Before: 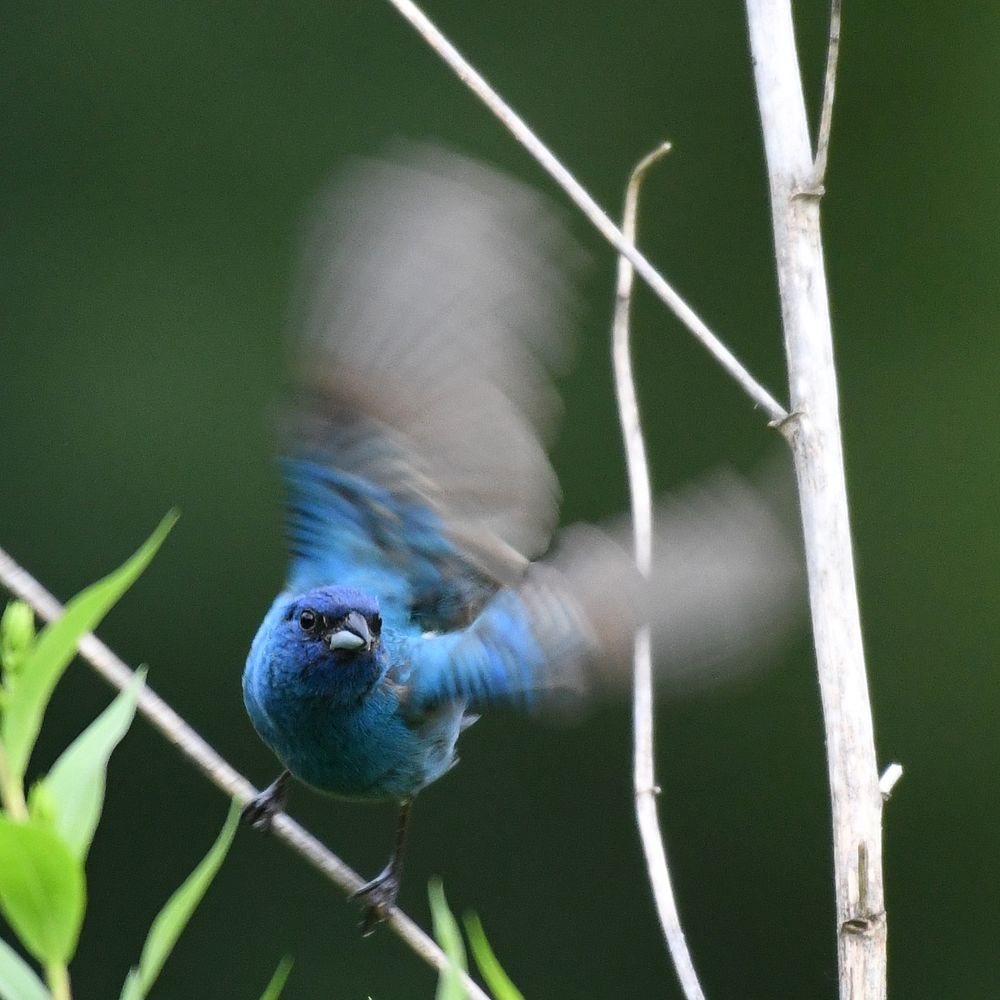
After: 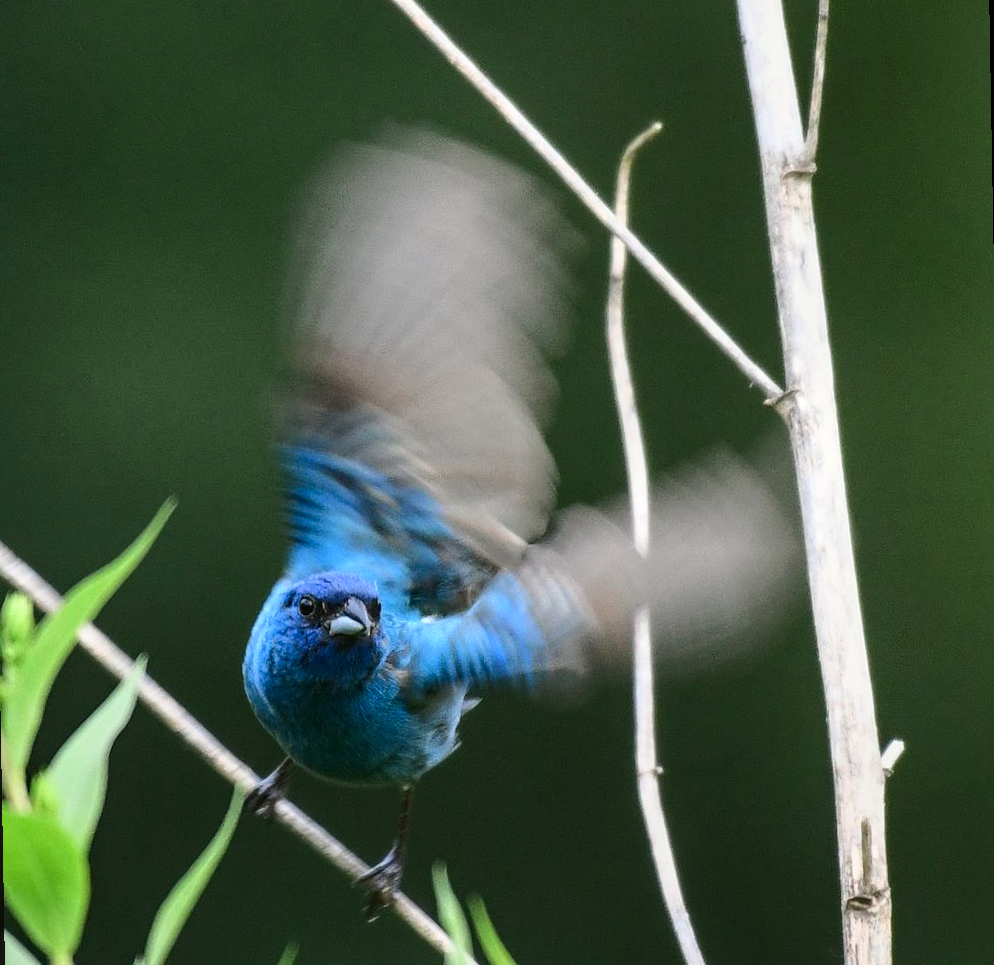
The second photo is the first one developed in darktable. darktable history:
rotate and perspective: rotation -1°, crop left 0.011, crop right 0.989, crop top 0.025, crop bottom 0.975
tone curve: curves: ch0 [(0, 0.021) (0.059, 0.053) (0.212, 0.18) (0.337, 0.304) (0.495, 0.505) (0.725, 0.731) (0.89, 0.919) (1, 1)]; ch1 [(0, 0) (0.094, 0.081) (0.311, 0.282) (0.421, 0.417) (0.479, 0.475) (0.54, 0.55) (0.615, 0.65) (0.683, 0.688) (1, 1)]; ch2 [(0, 0) (0.257, 0.217) (0.44, 0.431) (0.498, 0.507) (0.603, 0.598) (1, 1)], color space Lab, independent channels, preserve colors none
local contrast: on, module defaults
